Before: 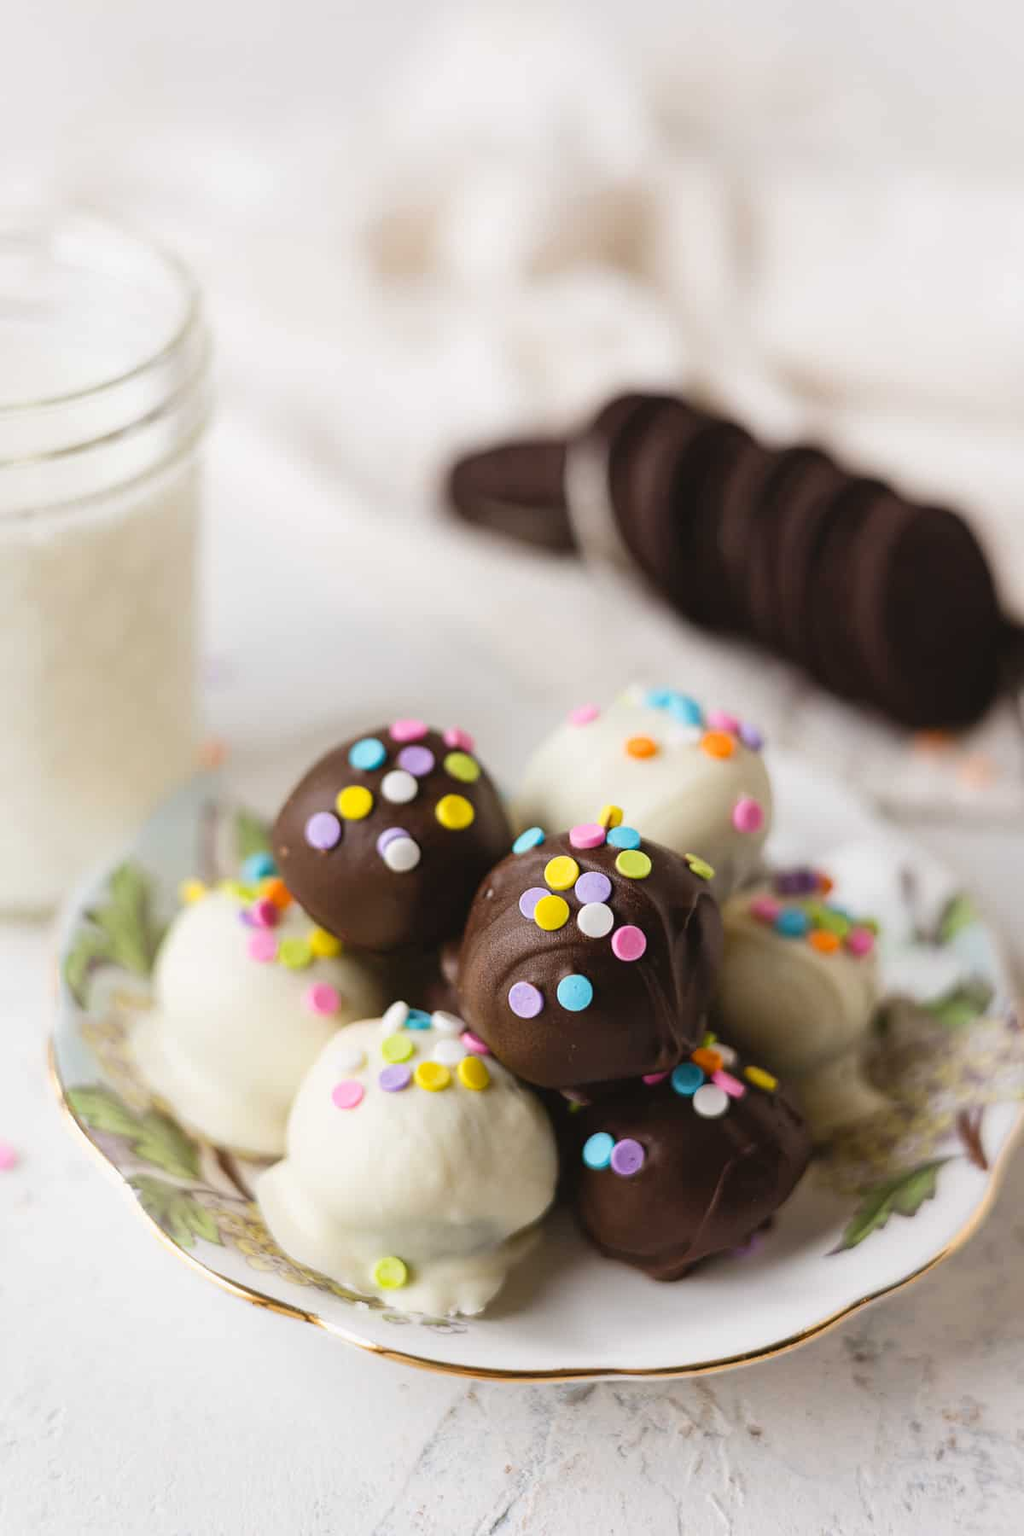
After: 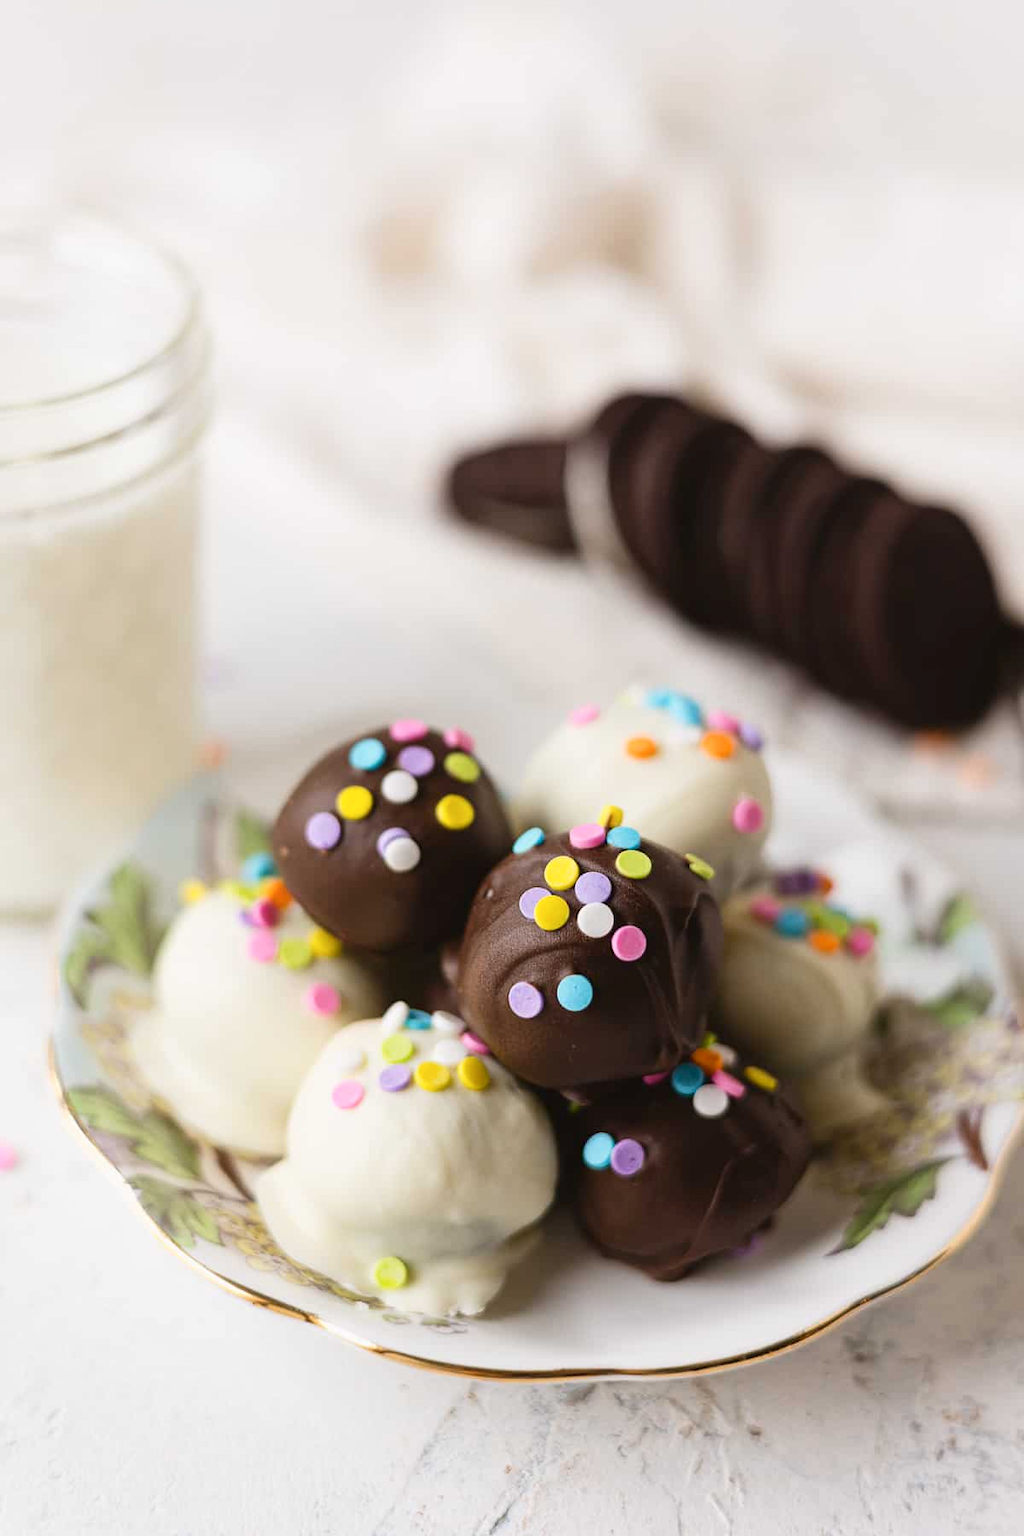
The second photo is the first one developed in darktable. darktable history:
shadows and highlights: shadows -30.58, highlights 29.75
